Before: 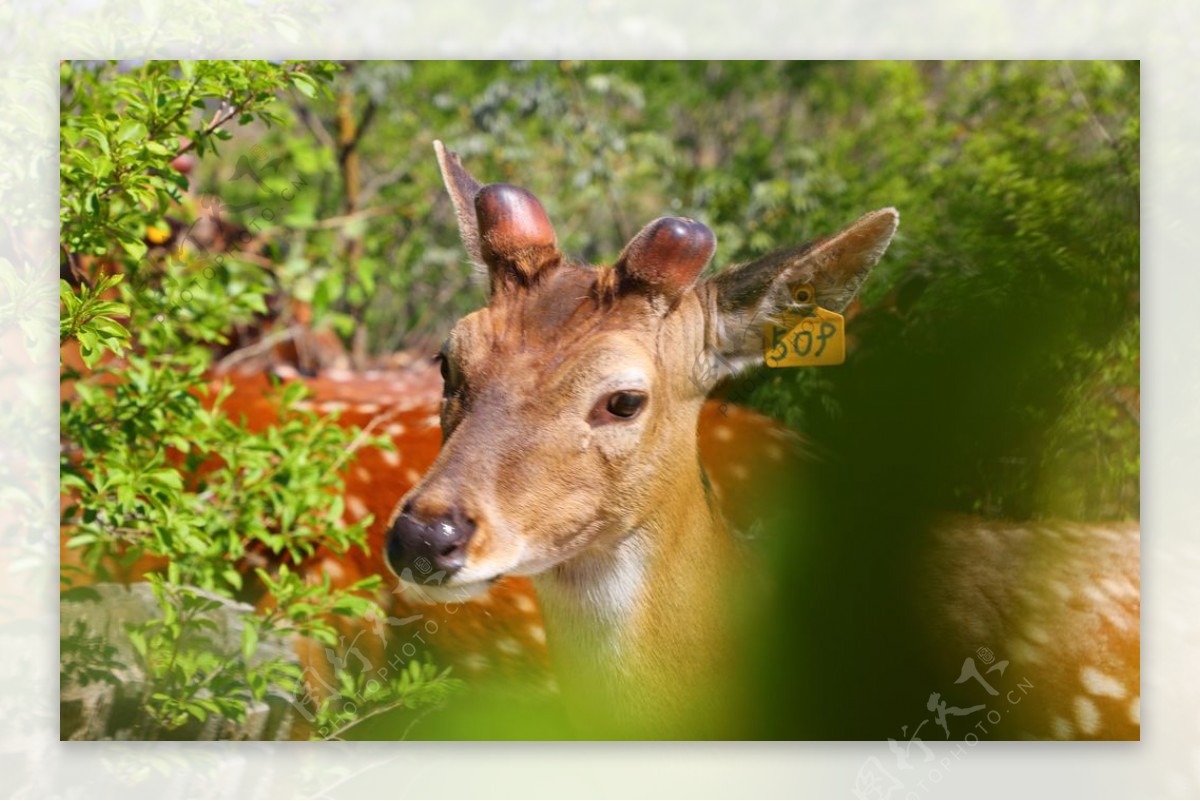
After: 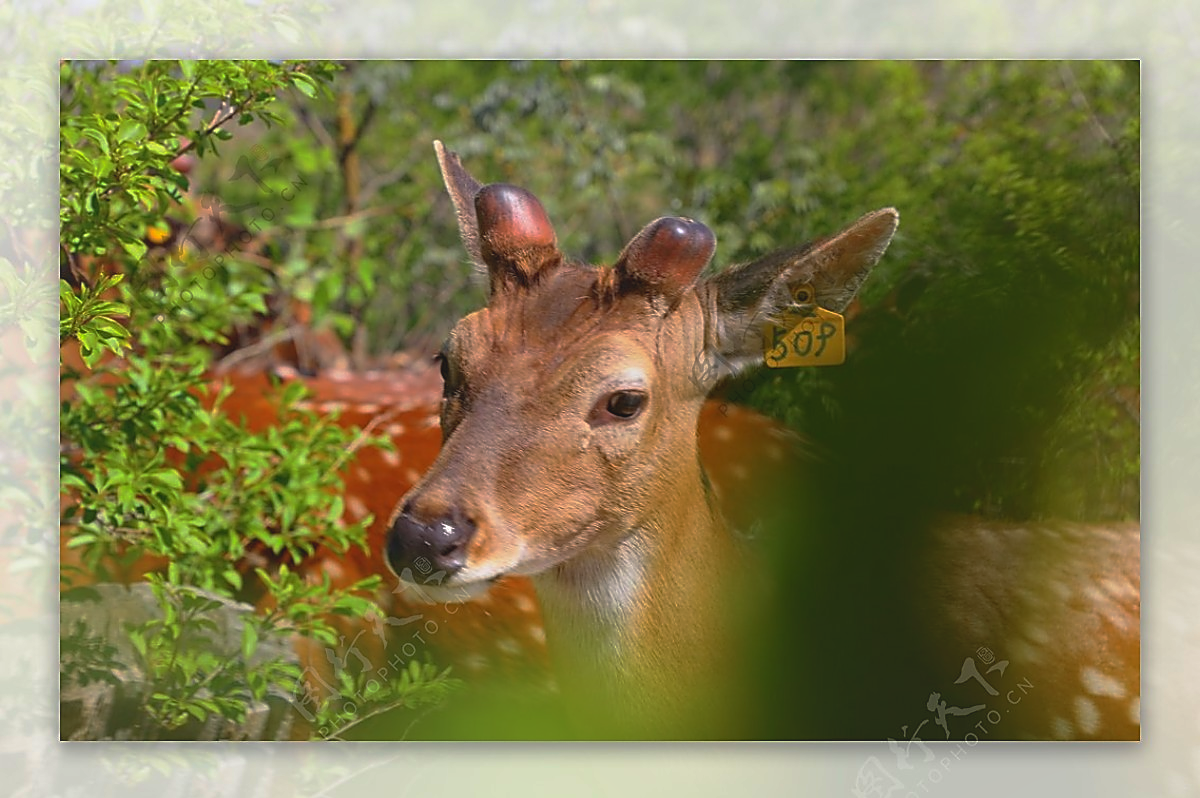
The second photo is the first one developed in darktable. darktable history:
base curve: curves: ch0 [(0, 0) (0.595, 0.418) (1, 1)], preserve colors none
local contrast: highlights 68%, shadows 68%, detail 82%, midtone range 0.325
sharpen: radius 1.4, amount 1.25, threshold 0.7
crop: top 0.05%, bottom 0.098%
